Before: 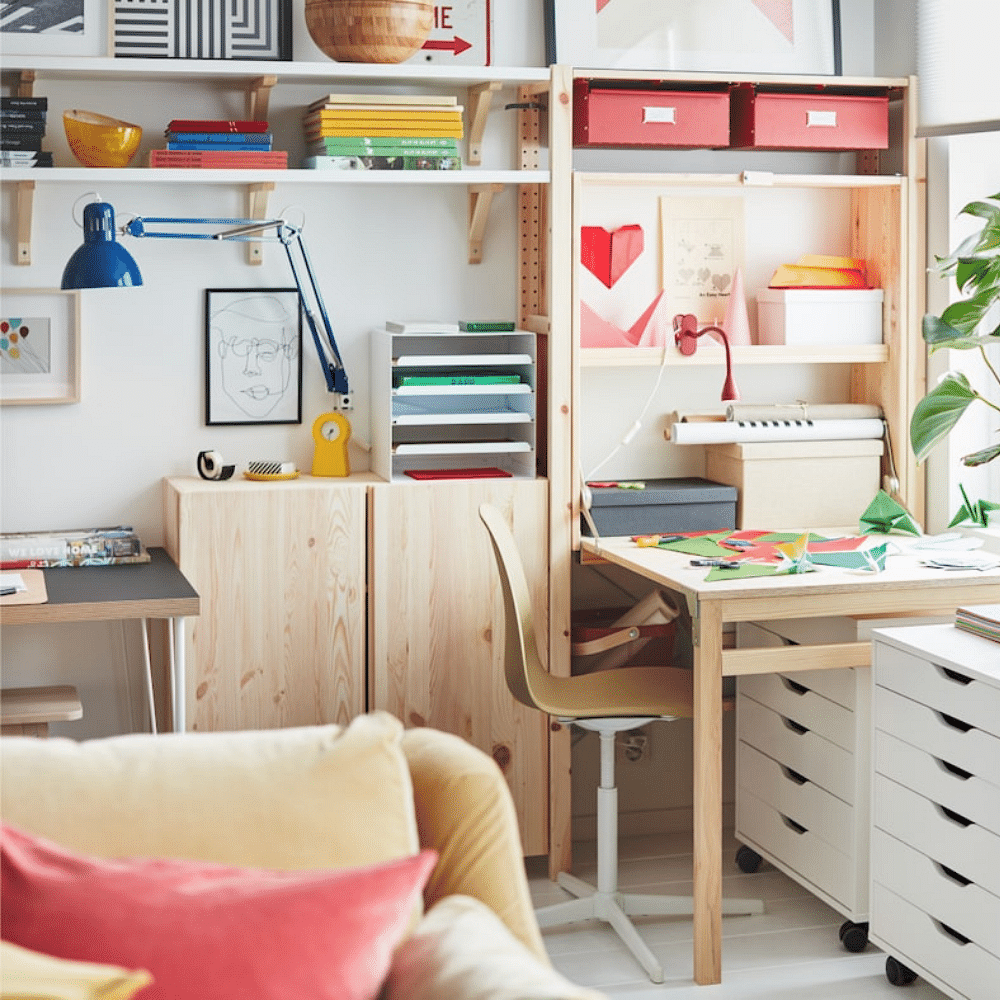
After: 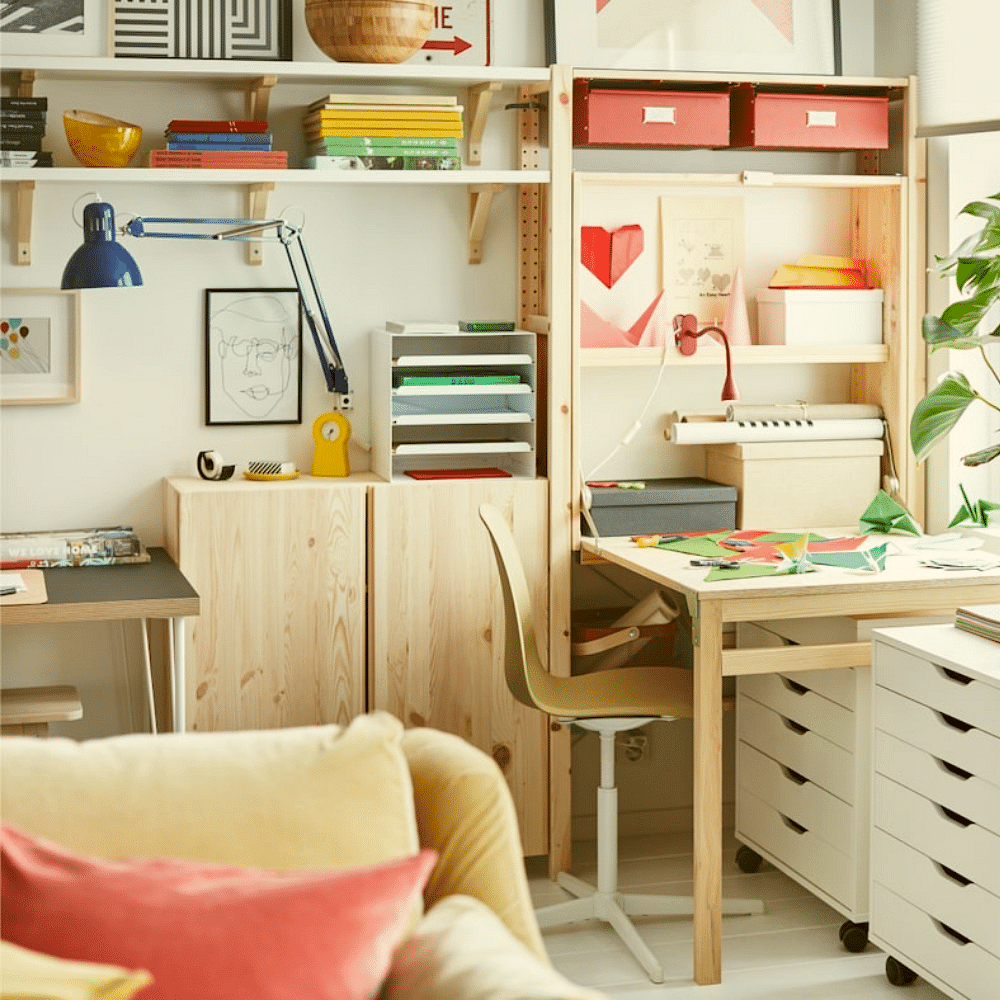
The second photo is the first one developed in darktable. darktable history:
contrast brightness saturation: contrast 0.01, saturation -0.05
color correction: highlights a* -1.43, highlights b* 10.12, shadows a* 0.395, shadows b* 19.35
